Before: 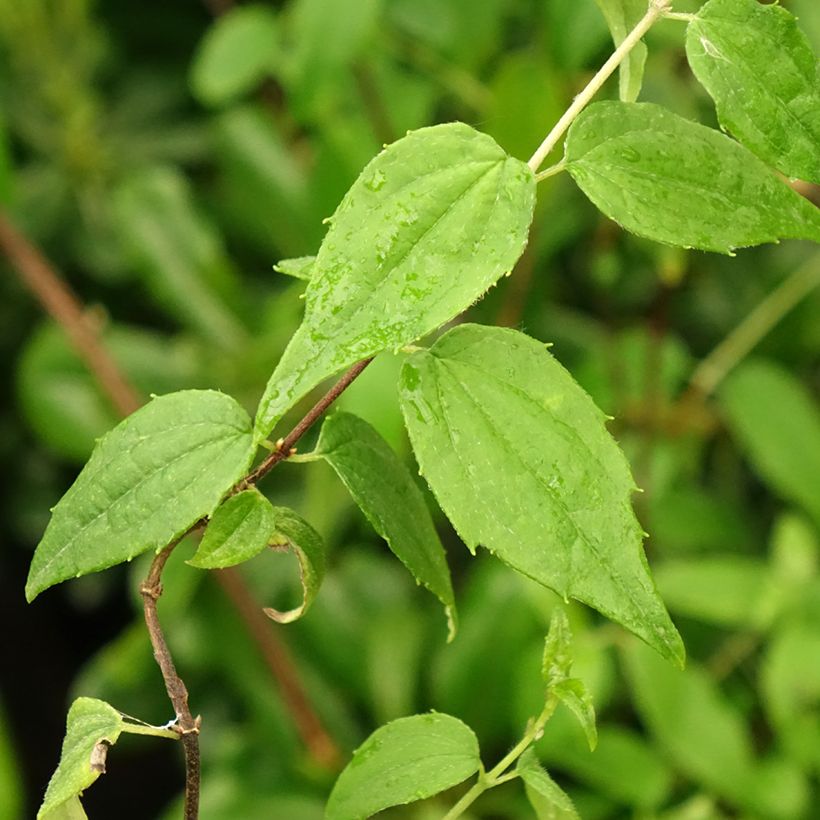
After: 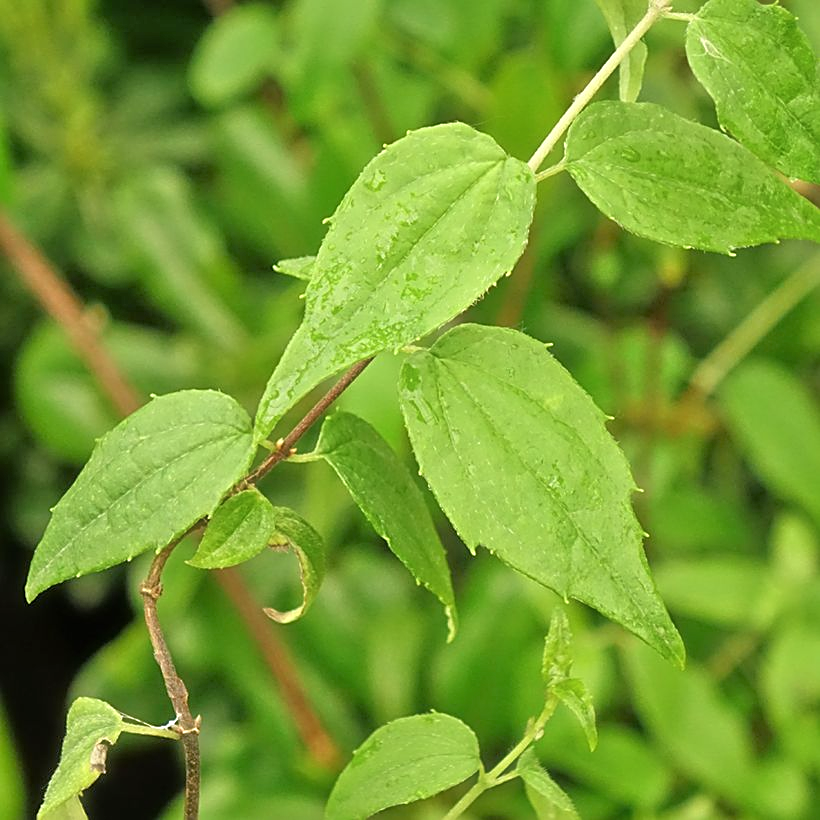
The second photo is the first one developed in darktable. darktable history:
tone equalizer: -7 EV 0.158 EV, -6 EV 0.612 EV, -5 EV 1.15 EV, -4 EV 1.36 EV, -3 EV 1.13 EV, -2 EV 0.6 EV, -1 EV 0.145 EV
sharpen: on, module defaults
haze removal: strength -0.112, compatibility mode true
